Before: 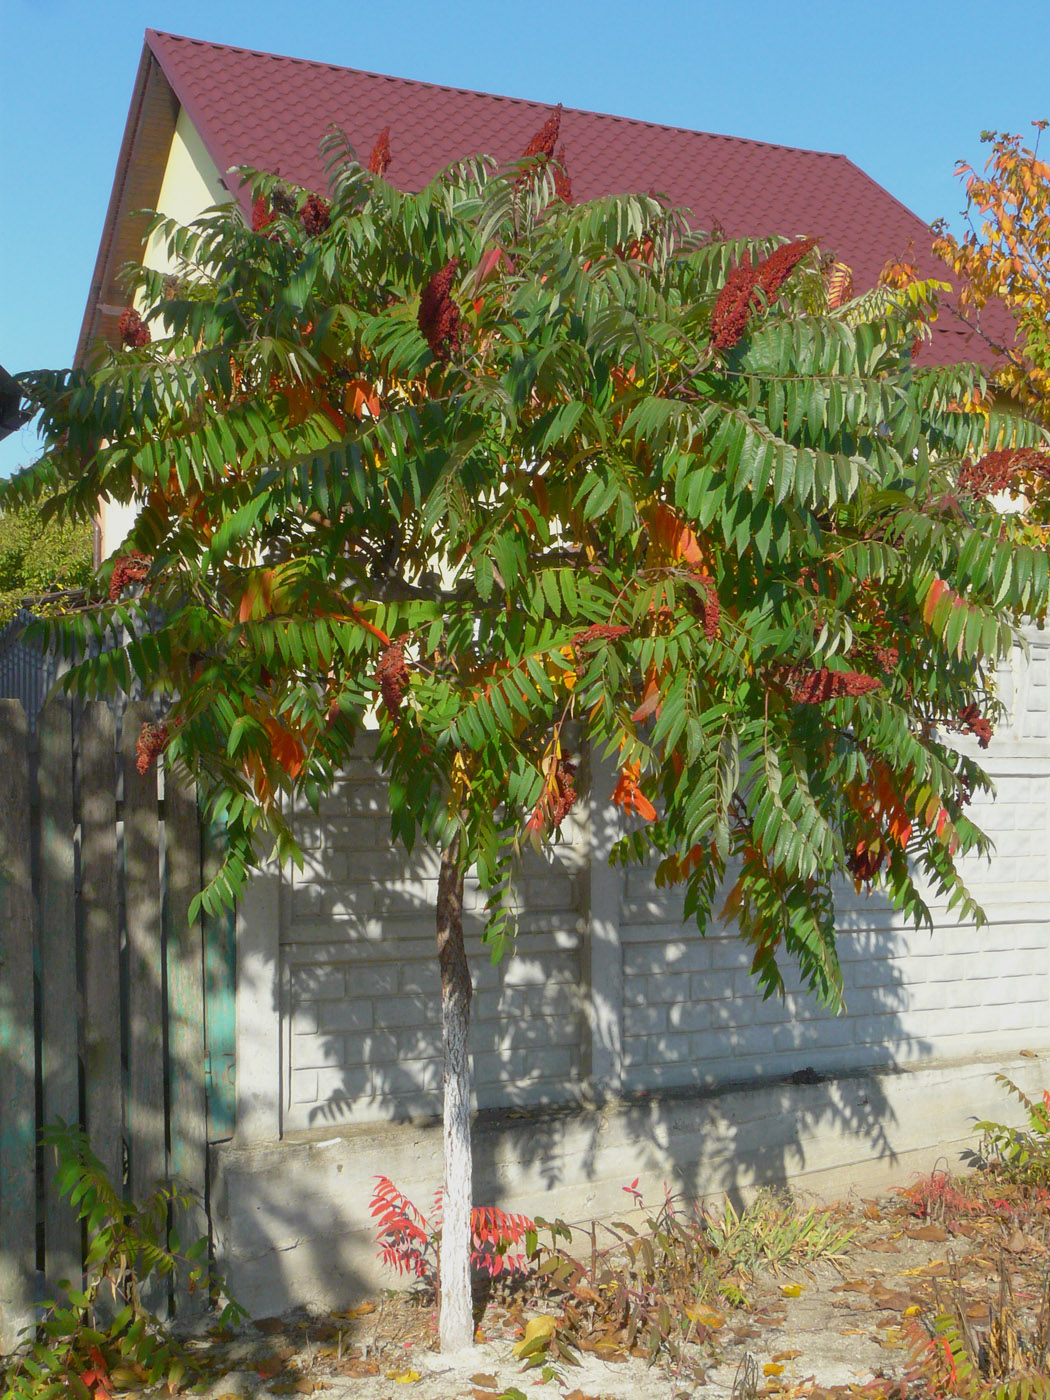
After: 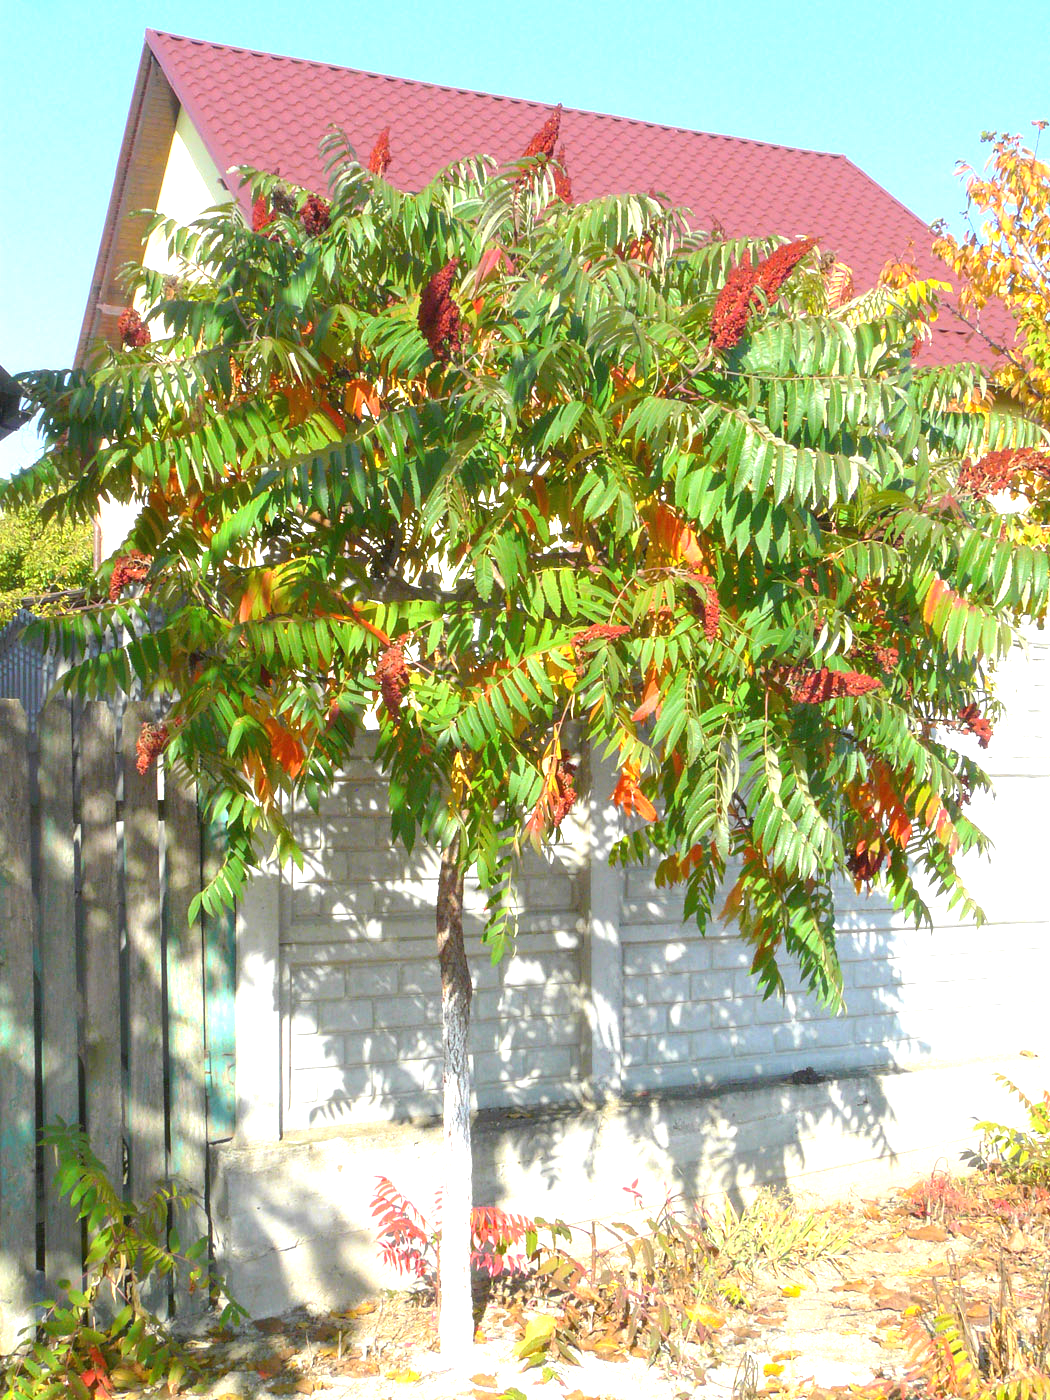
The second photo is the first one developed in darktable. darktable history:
exposure: black level correction 0, exposure 1.001 EV, compensate highlight preservation false
tone equalizer: -8 EV -0.412 EV, -7 EV -0.361 EV, -6 EV -0.326 EV, -5 EV -0.186 EV, -3 EV 0.231 EV, -2 EV 0.314 EV, -1 EV 0.405 EV, +0 EV 0.407 EV
